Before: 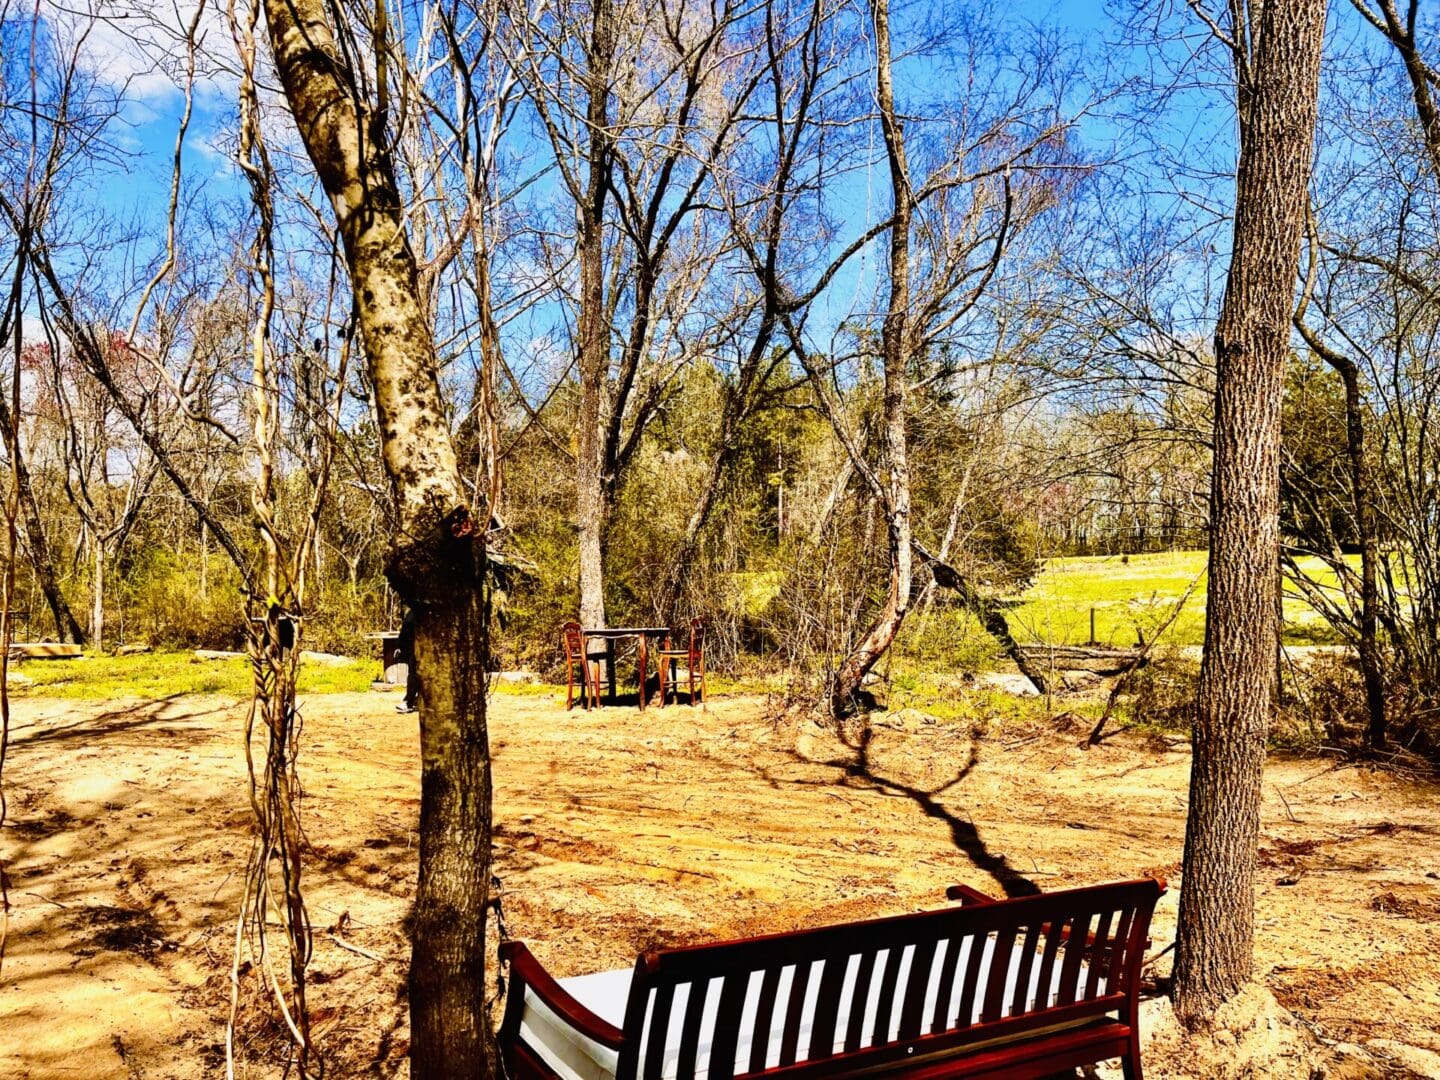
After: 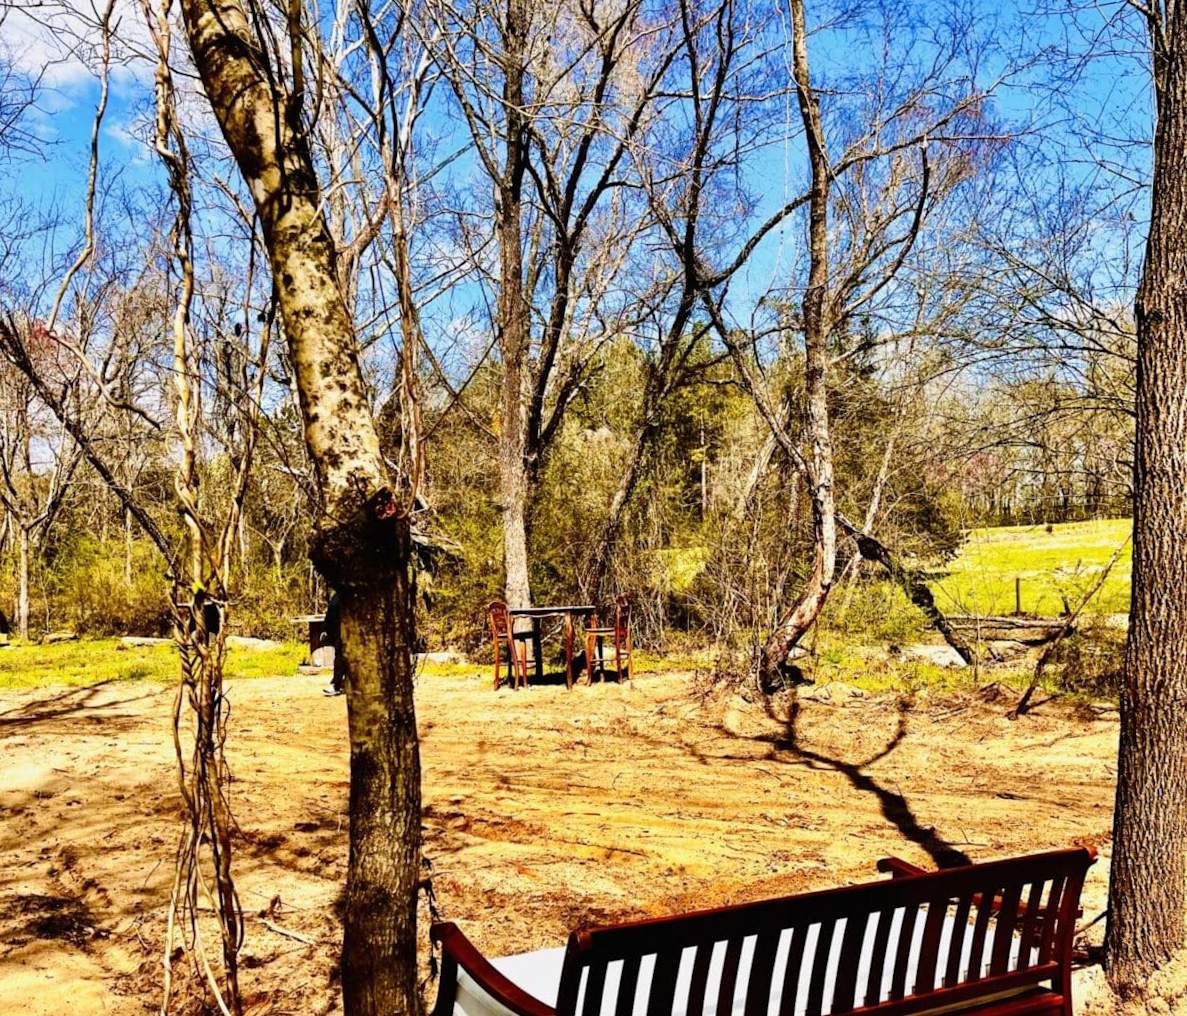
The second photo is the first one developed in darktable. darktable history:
crop and rotate: angle 1.08°, left 4.225%, top 0.997%, right 11.233%, bottom 2.573%
